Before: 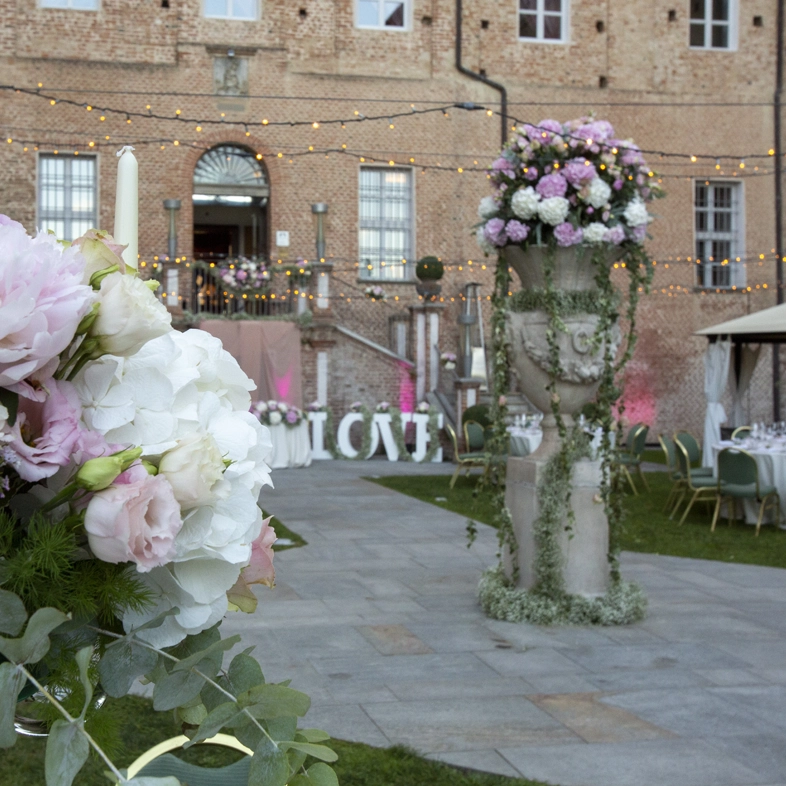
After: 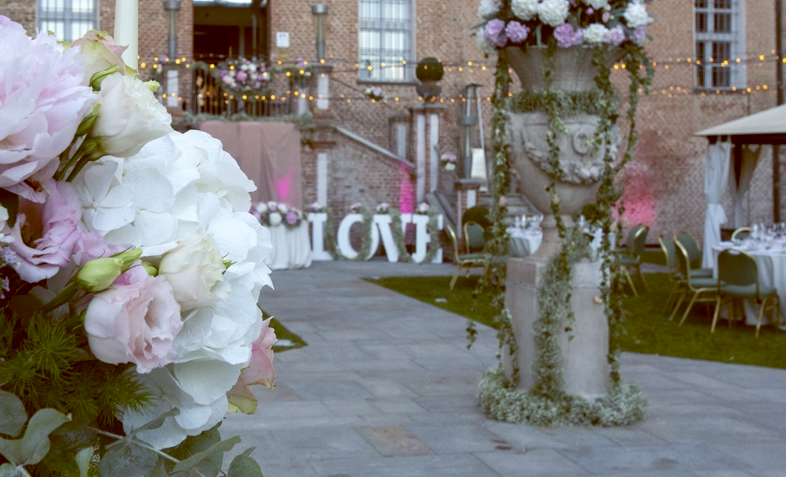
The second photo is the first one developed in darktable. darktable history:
color balance: lift [1, 1.015, 1.004, 0.985], gamma [1, 0.958, 0.971, 1.042], gain [1, 0.956, 0.977, 1.044]
crop and rotate: top 25.357%, bottom 13.942%
